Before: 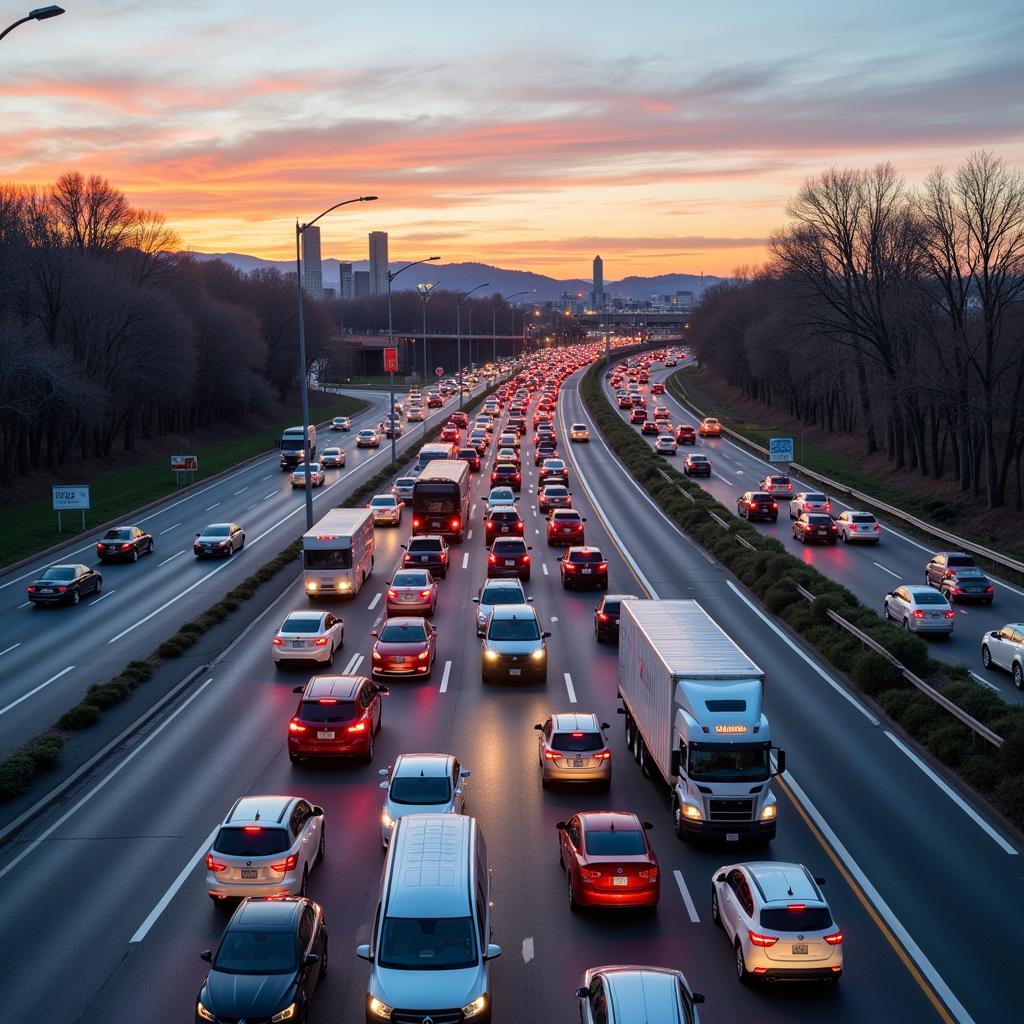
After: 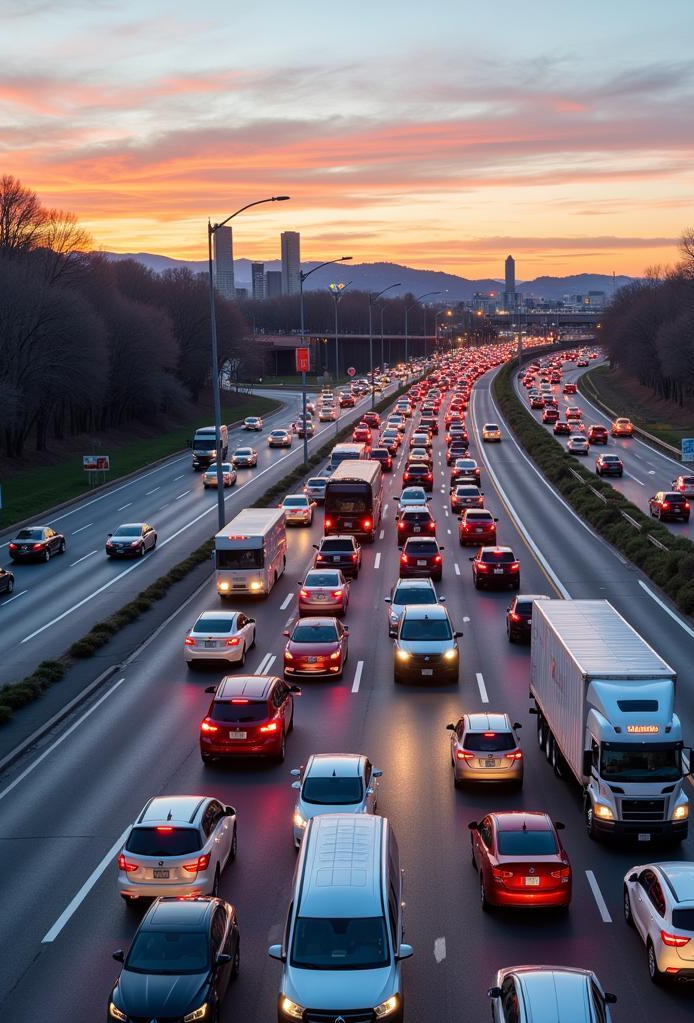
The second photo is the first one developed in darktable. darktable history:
crop and rotate: left 8.613%, right 23.517%
